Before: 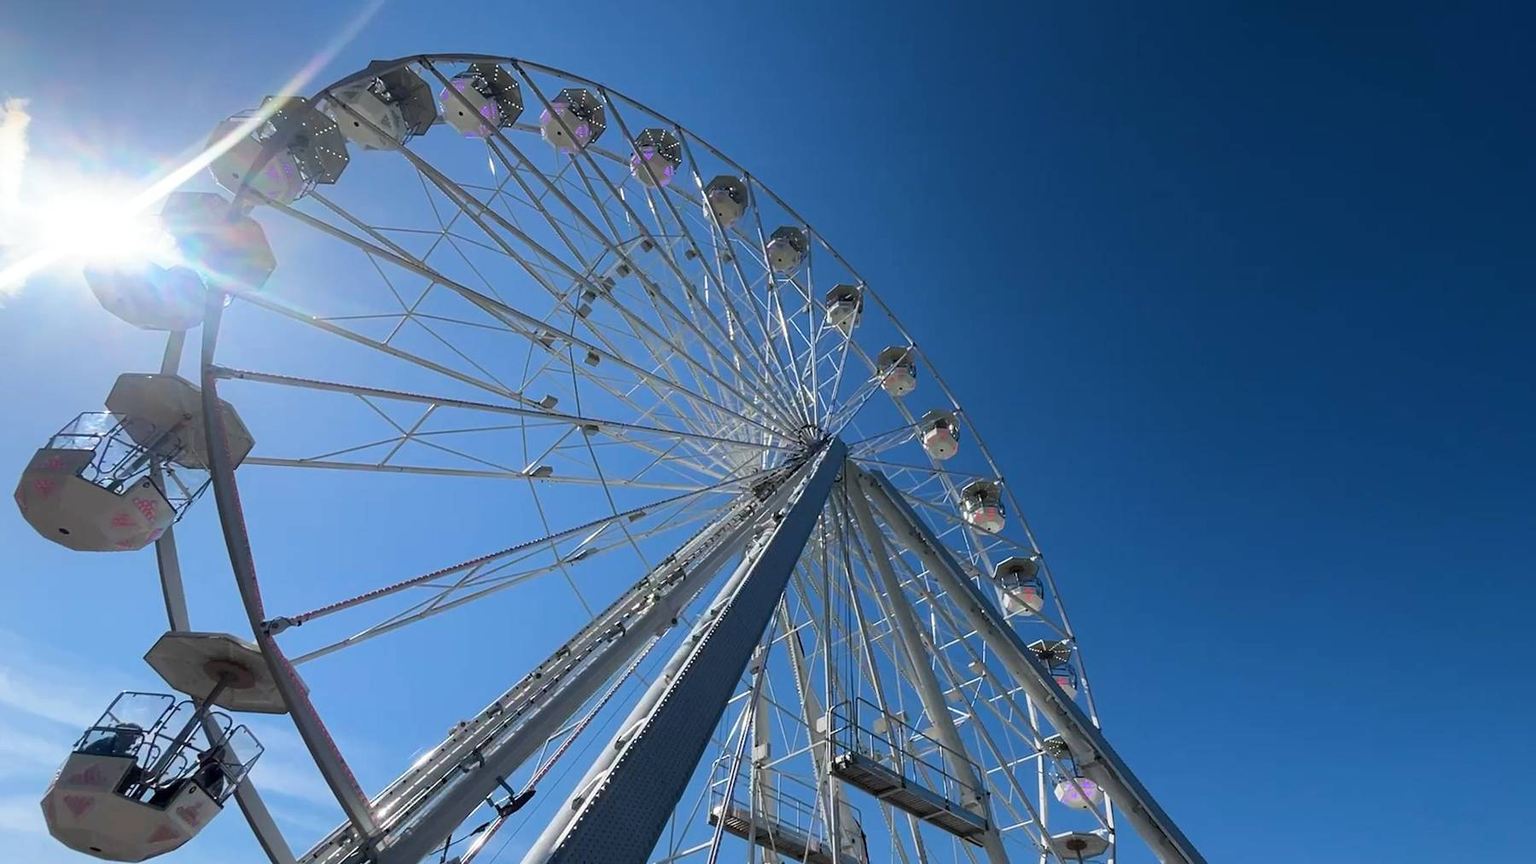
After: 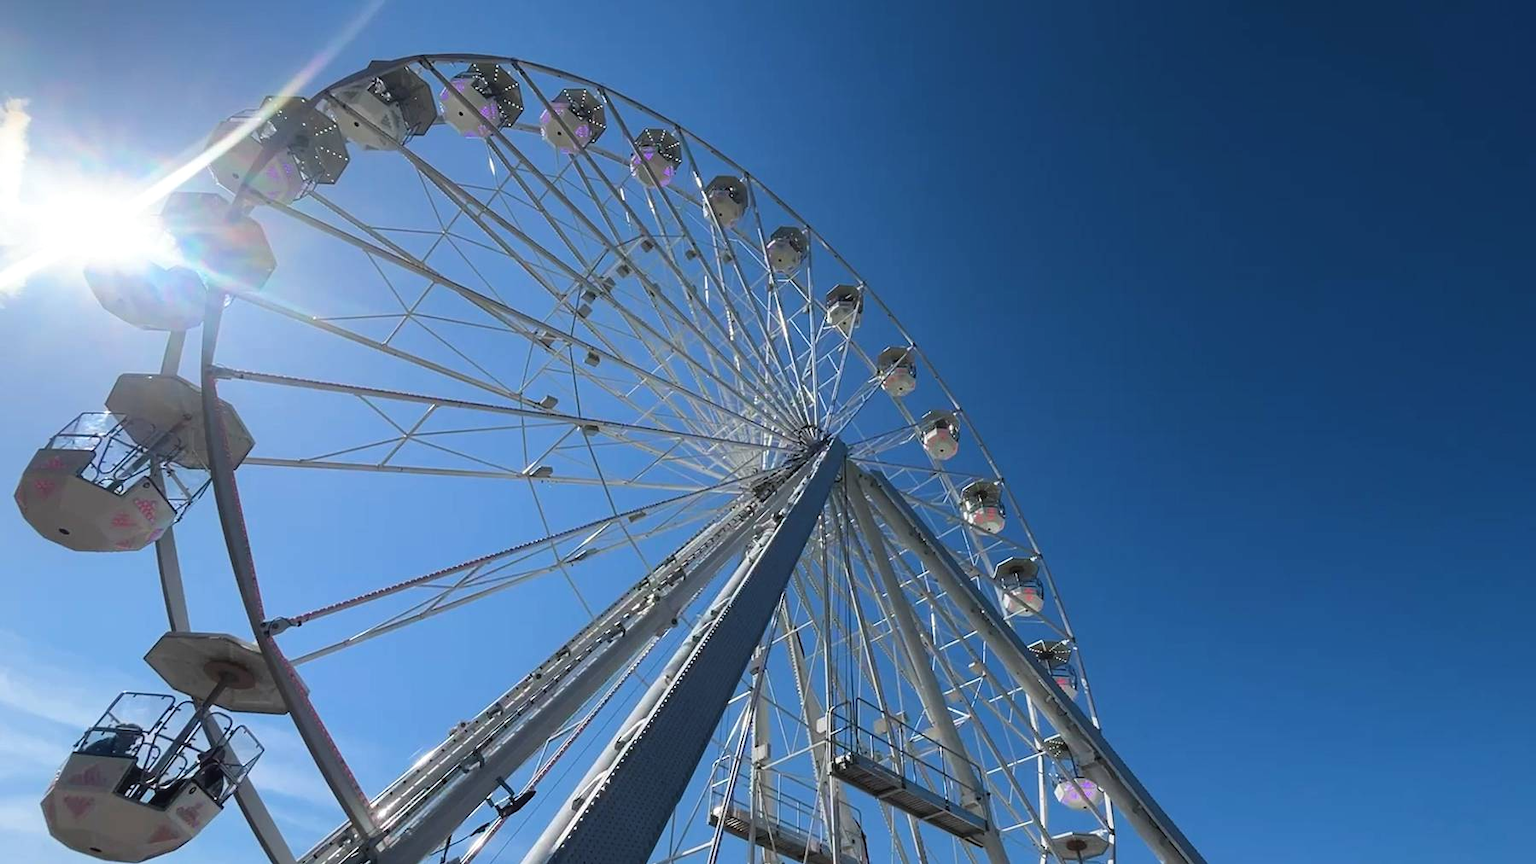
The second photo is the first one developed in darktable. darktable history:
exposure: black level correction -0.003, exposure 0.033 EV, compensate highlight preservation false
